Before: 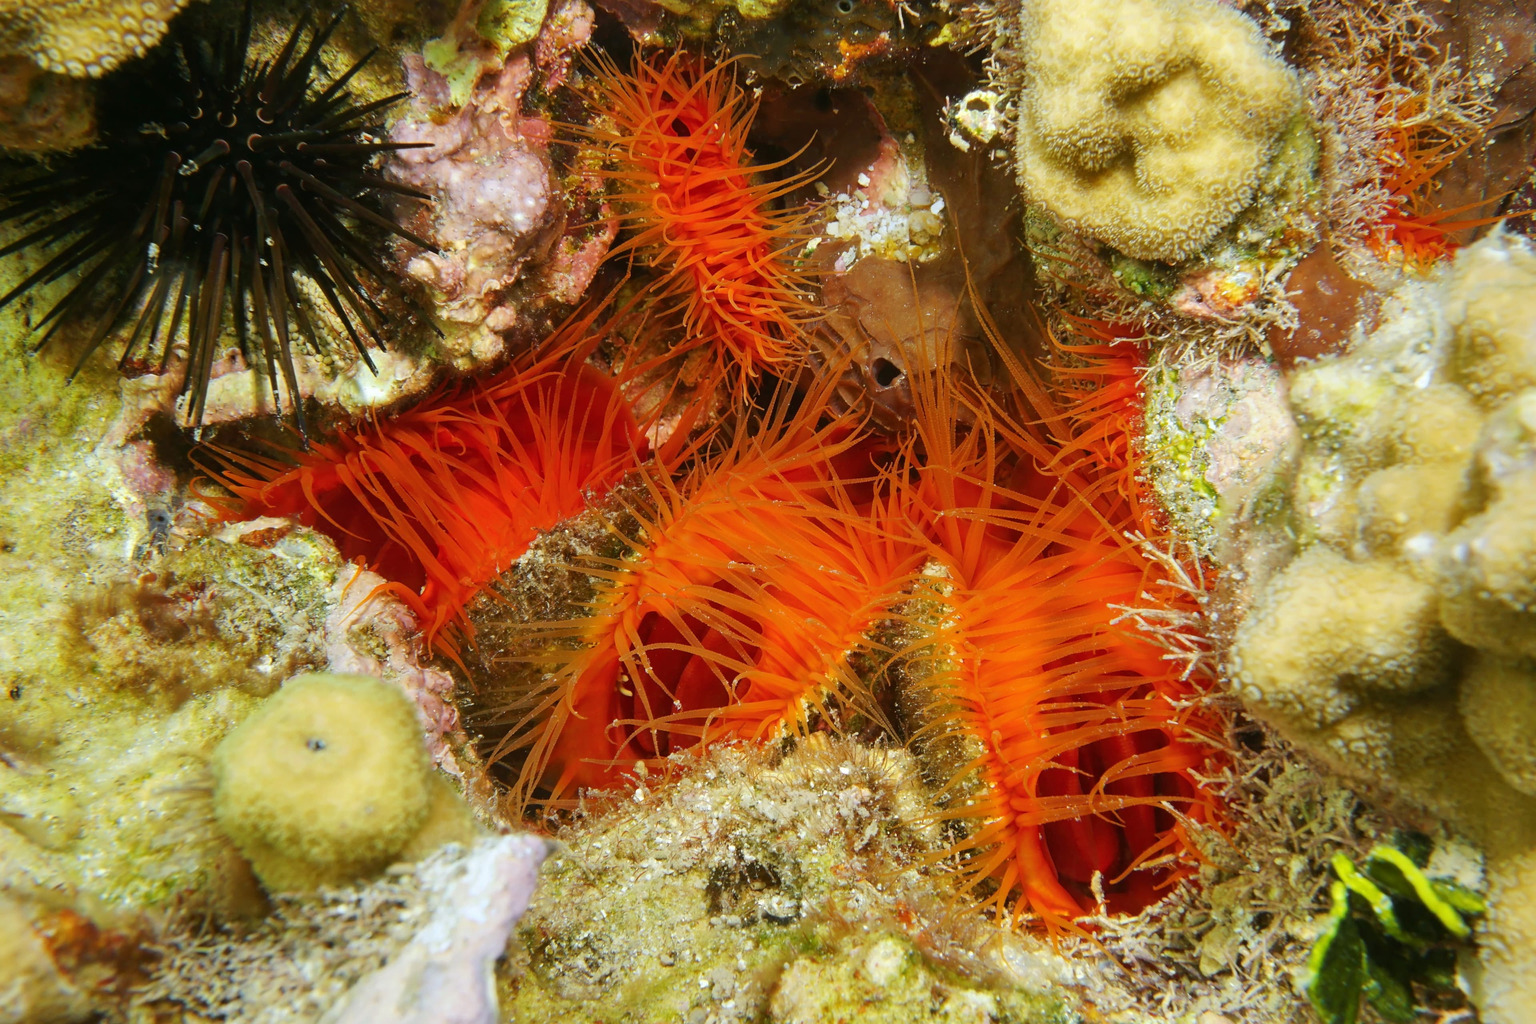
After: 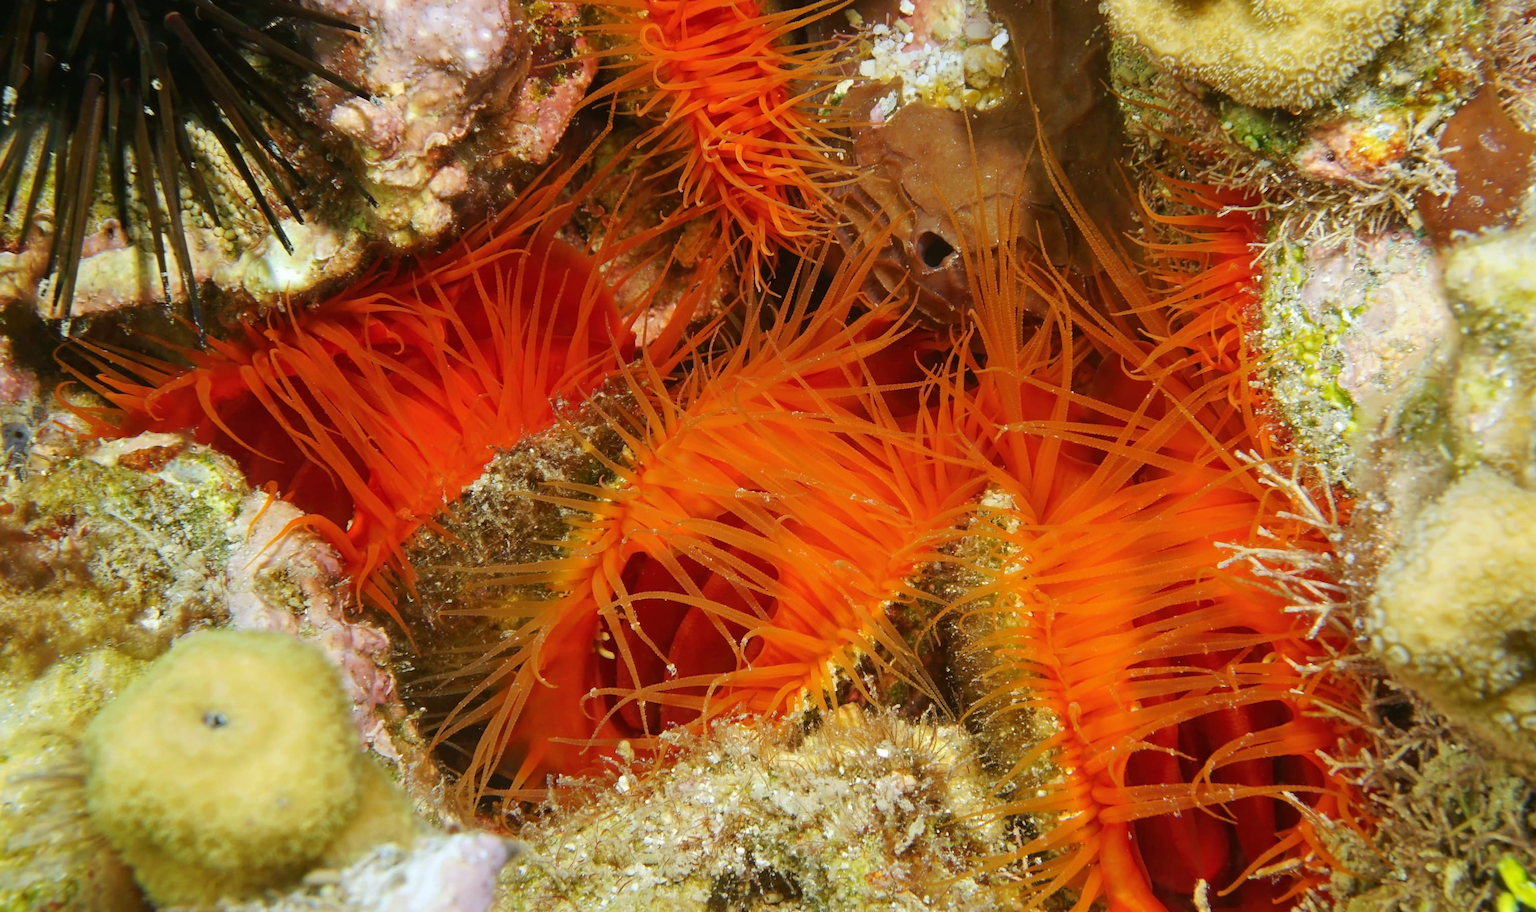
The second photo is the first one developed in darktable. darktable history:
crop: left 9.511%, top 17.077%, right 11.028%, bottom 12.408%
